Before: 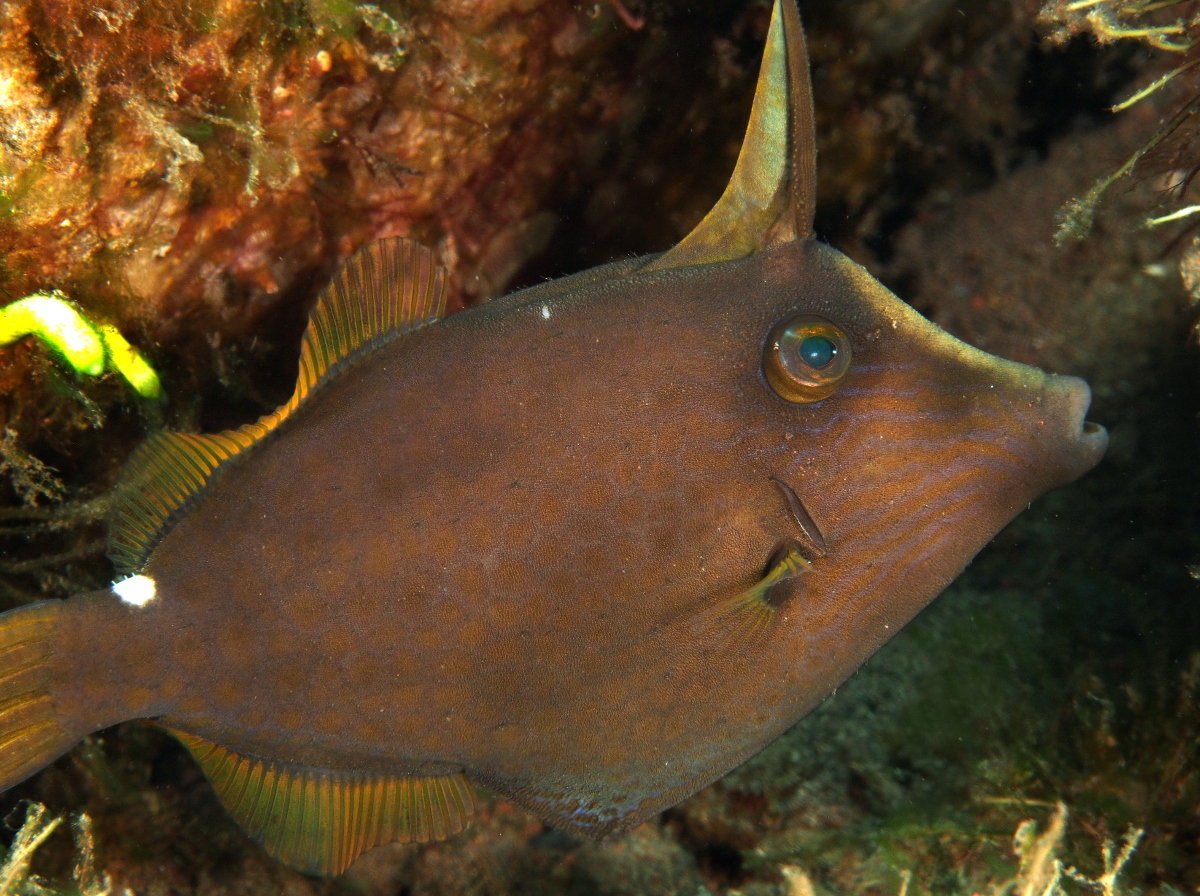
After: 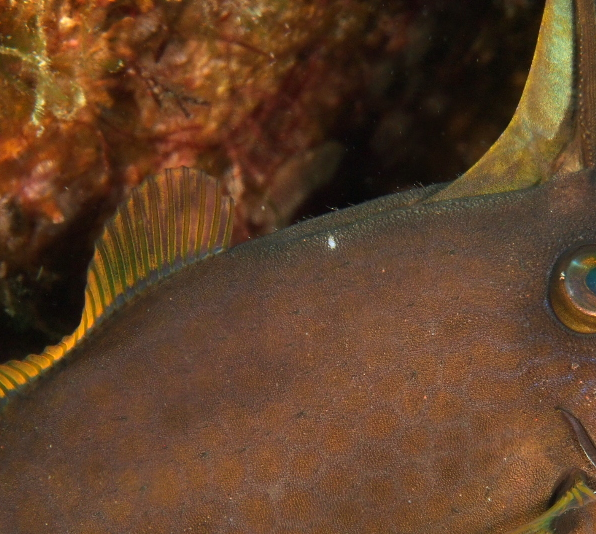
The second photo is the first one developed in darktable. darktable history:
crop: left 17.835%, top 7.835%, right 32.493%, bottom 32.555%
